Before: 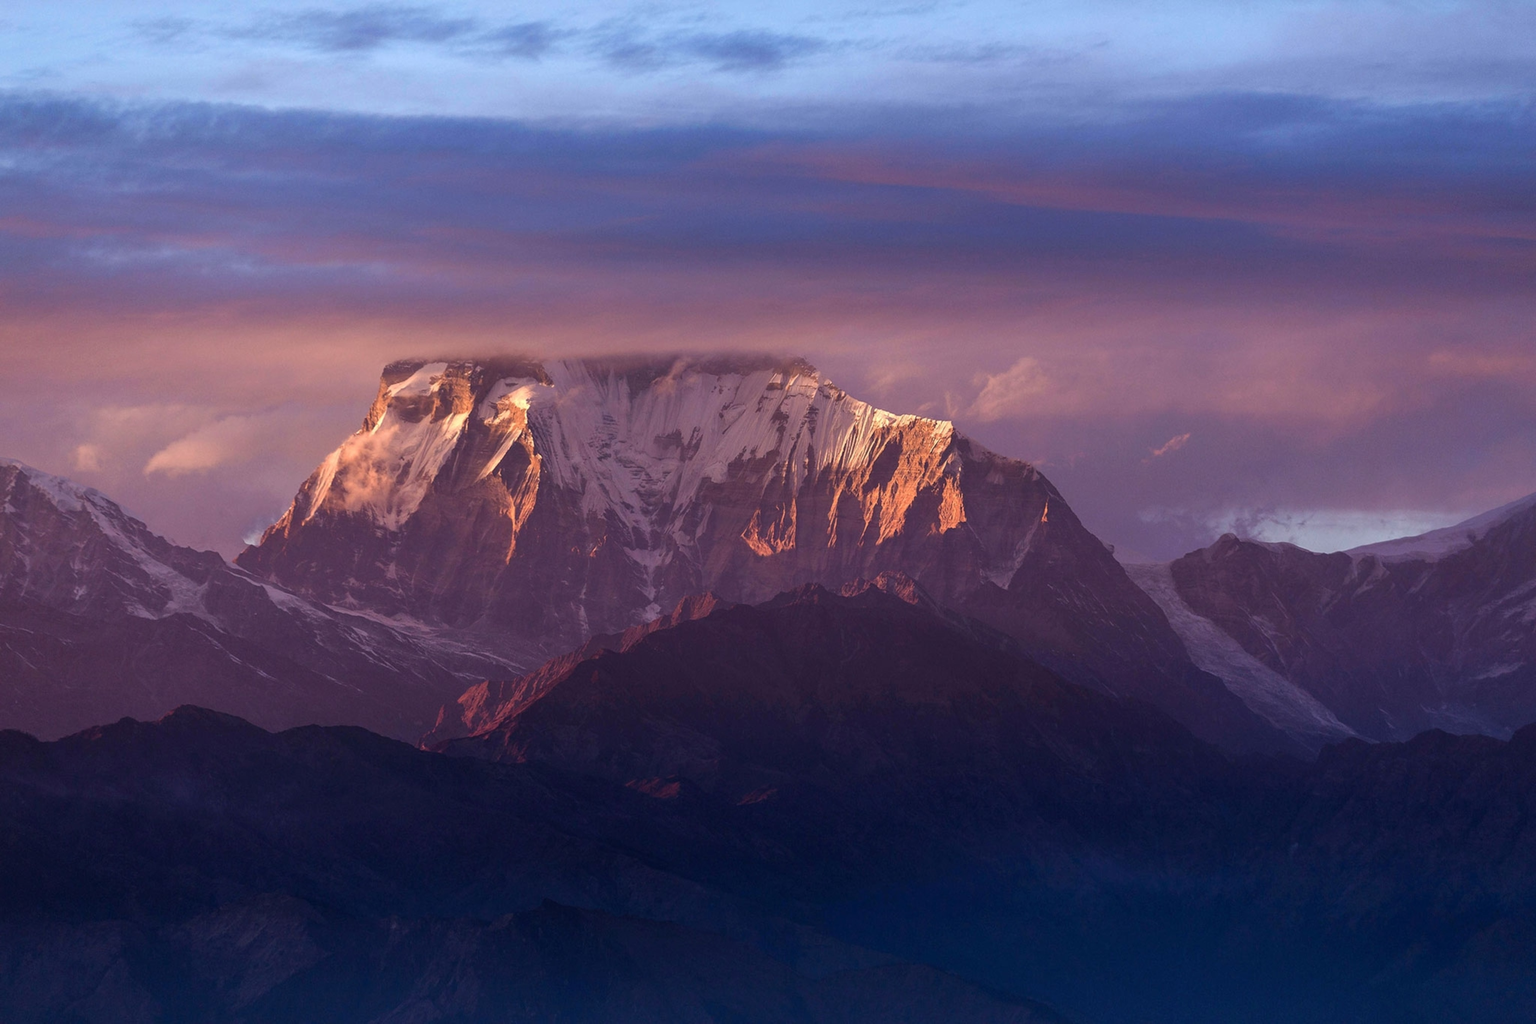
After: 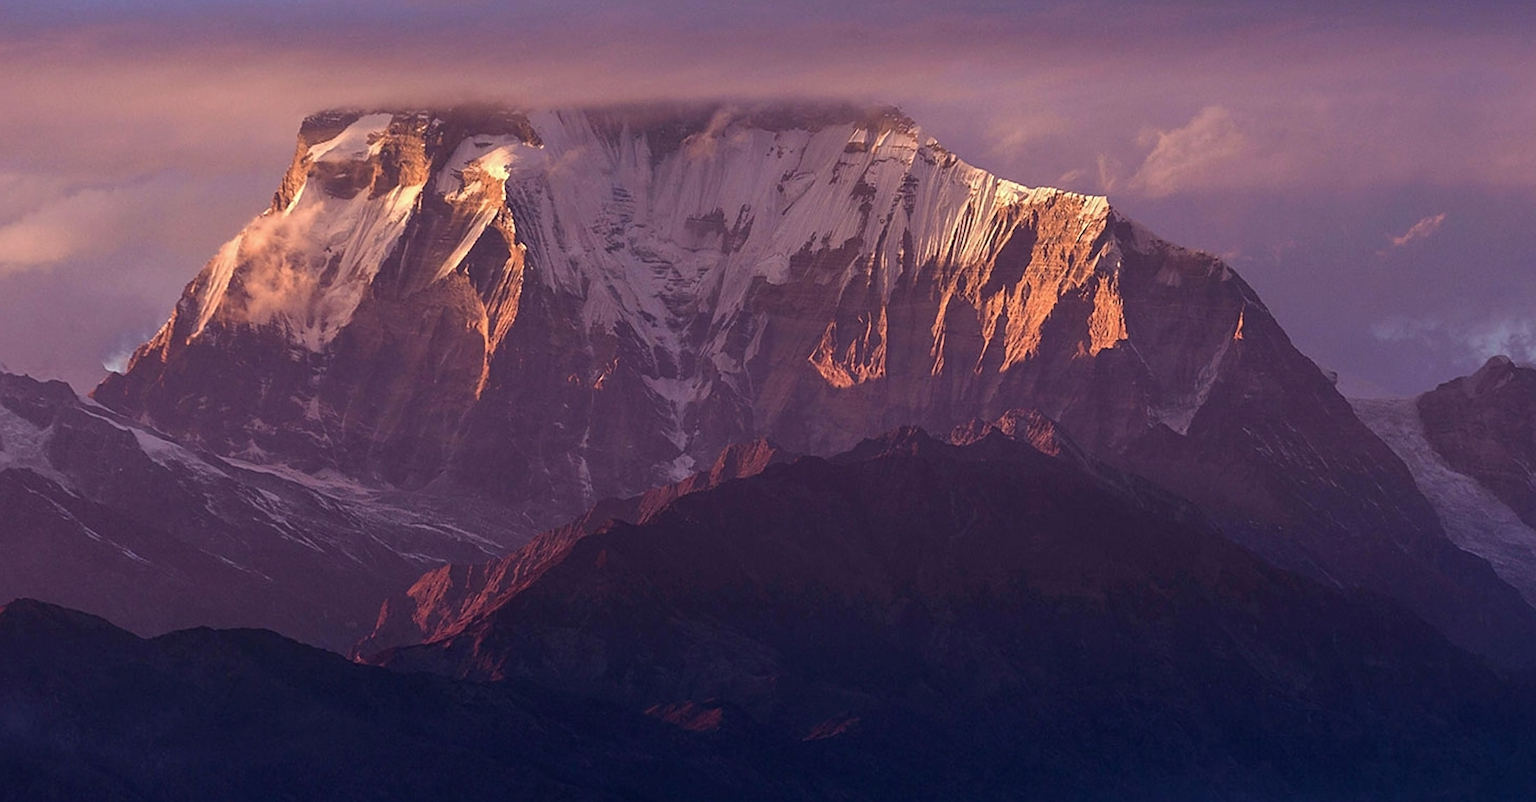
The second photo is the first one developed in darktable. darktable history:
white balance: red 0.978, blue 0.999
sharpen: on, module defaults
crop: left 11.123%, top 27.61%, right 18.3%, bottom 17.034%
